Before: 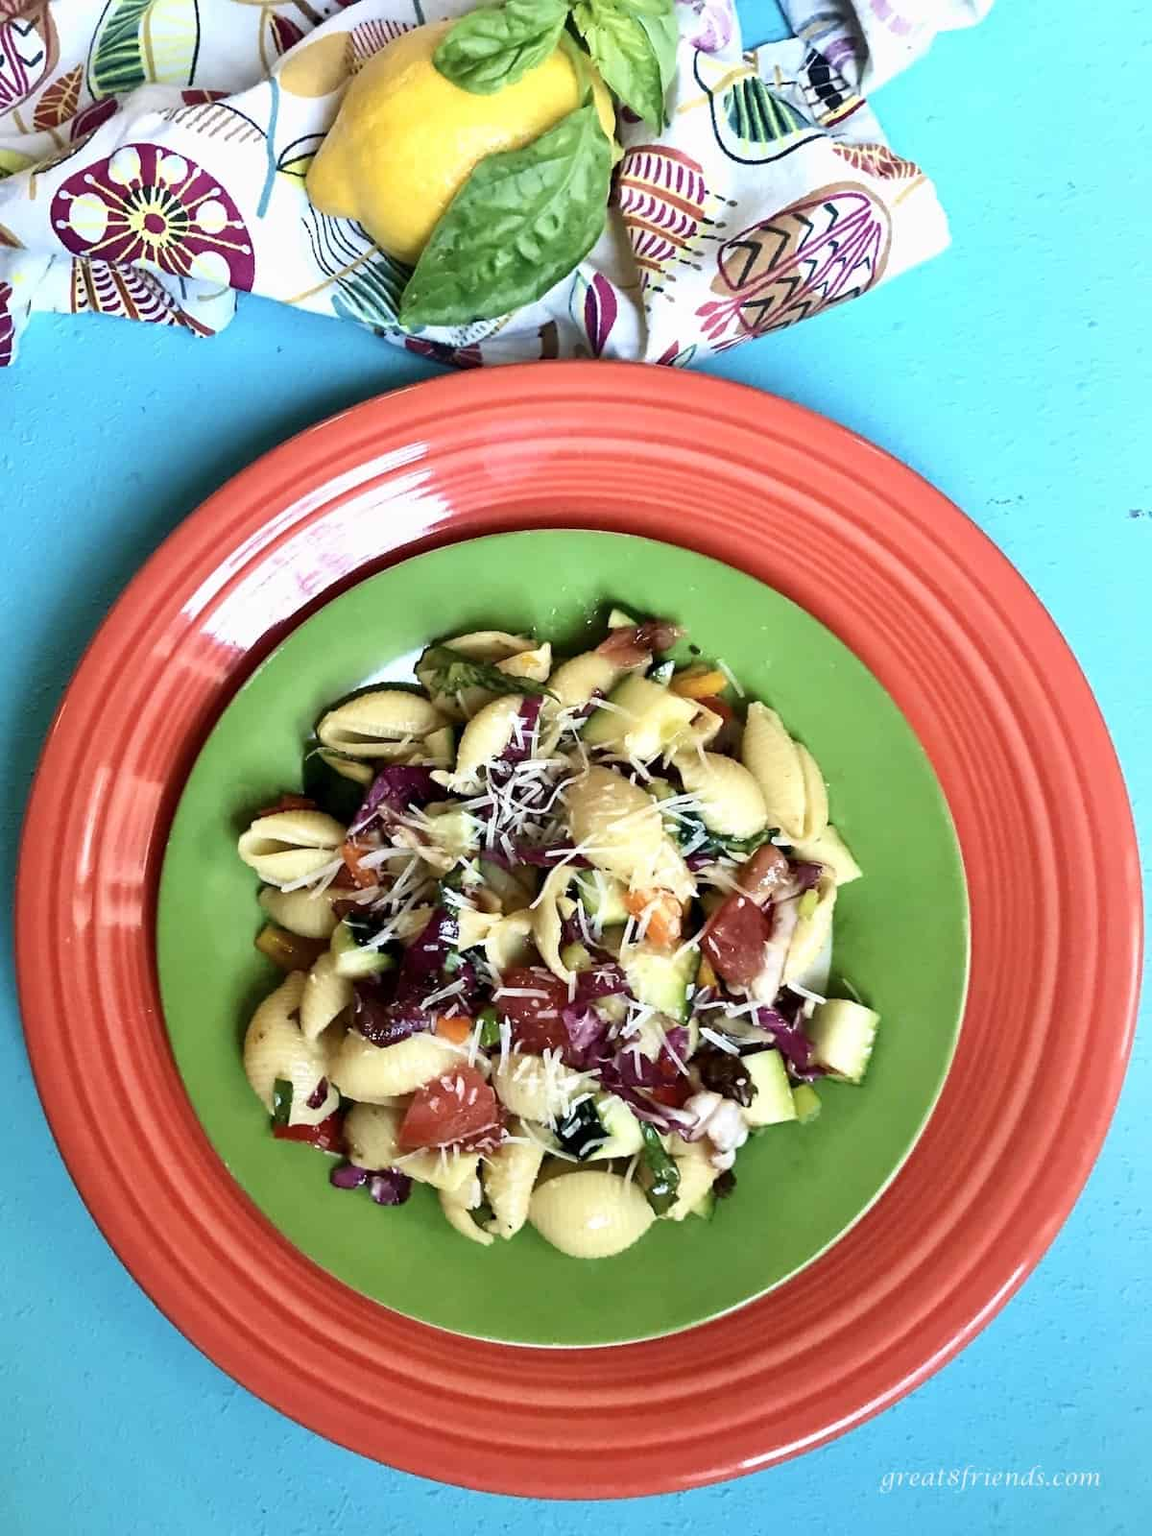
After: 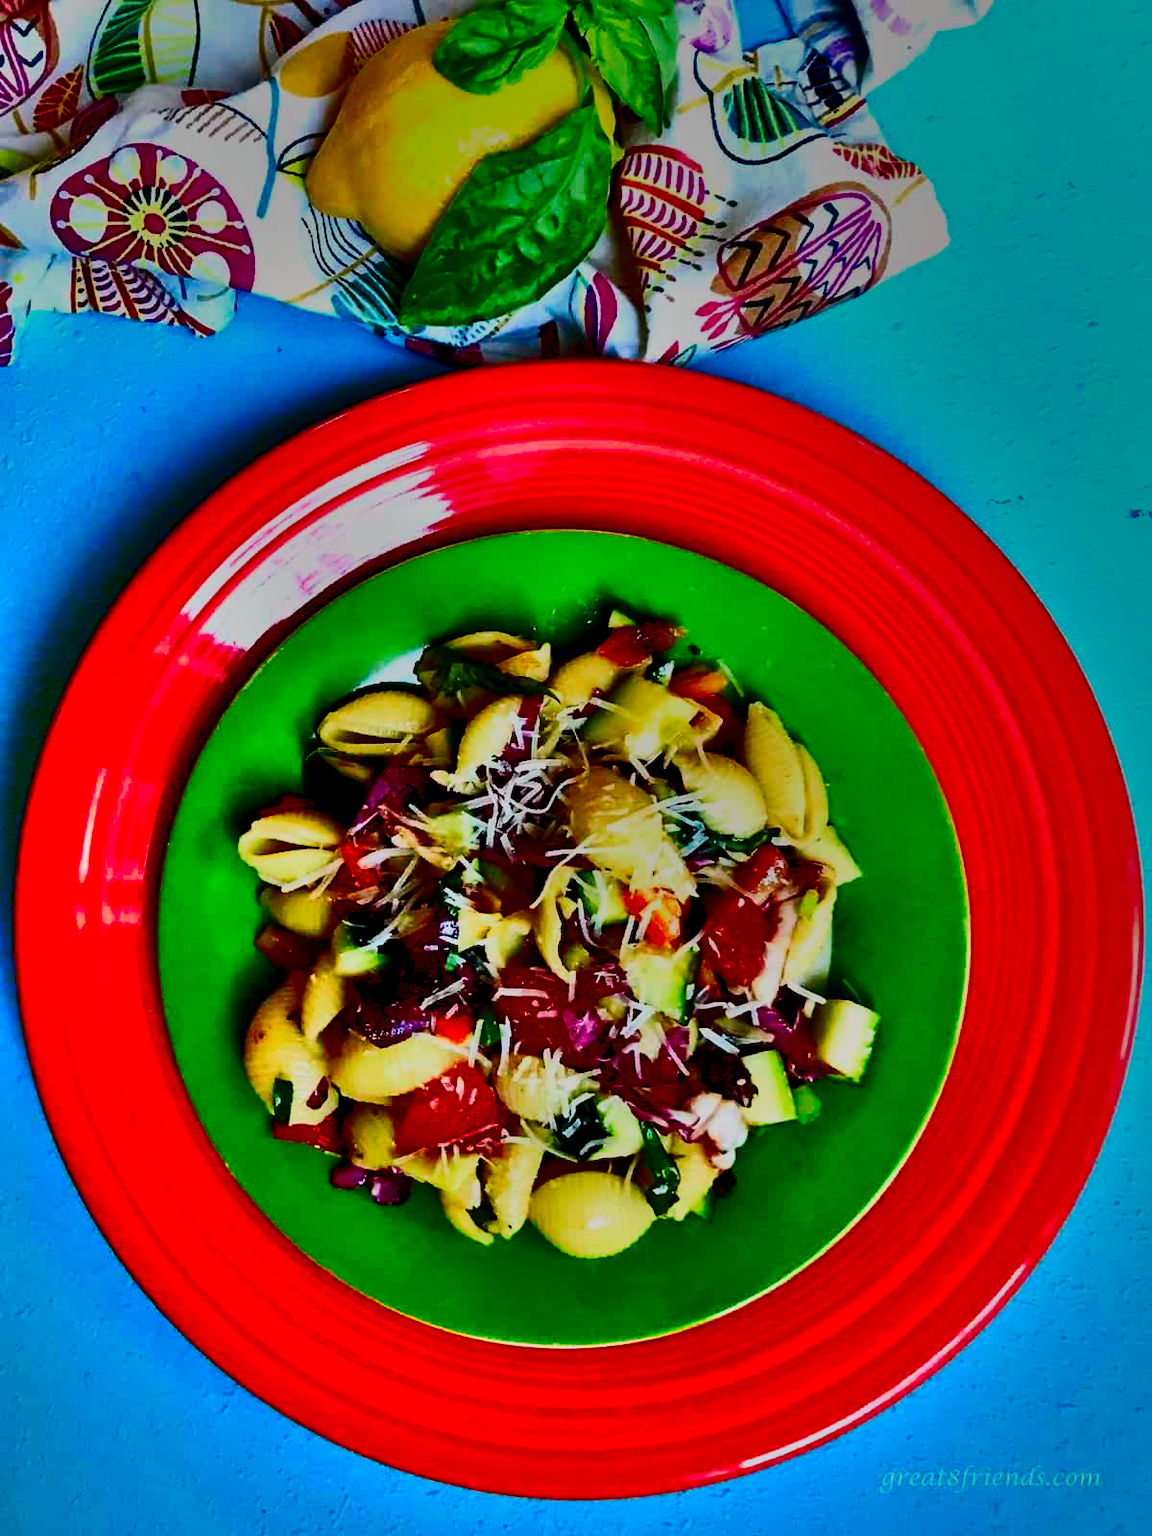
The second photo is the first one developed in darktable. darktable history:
filmic rgb: black relative exposure -7.65 EV, white relative exposure 4.56 EV, hardness 3.61
contrast brightness saturation: brightness -1, saturation 1
contrast equalizer: octaves 7, y [[0.6 ×6], [0.55 ×6], [0 ×6], [0 ×6], [0 ×6]], mix 0.3
shadows and highlights: shadows 75, highlights -60.85, soften with gaussian
